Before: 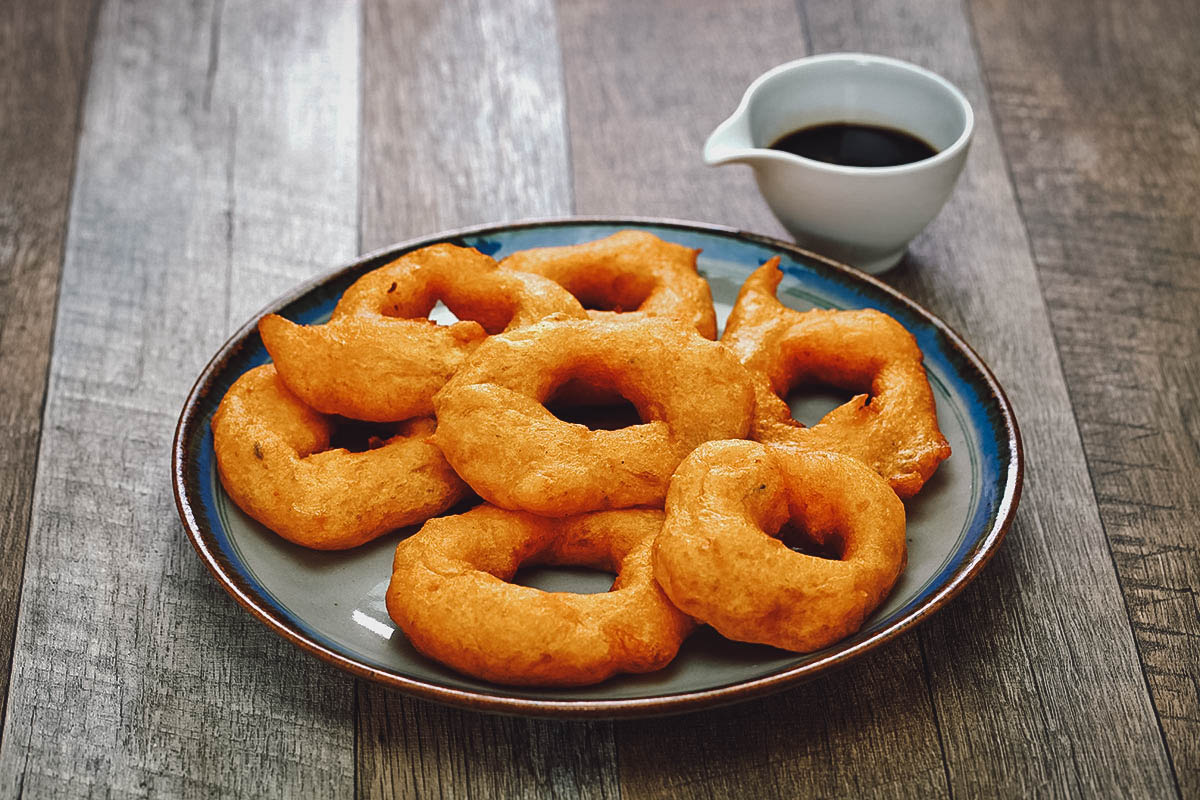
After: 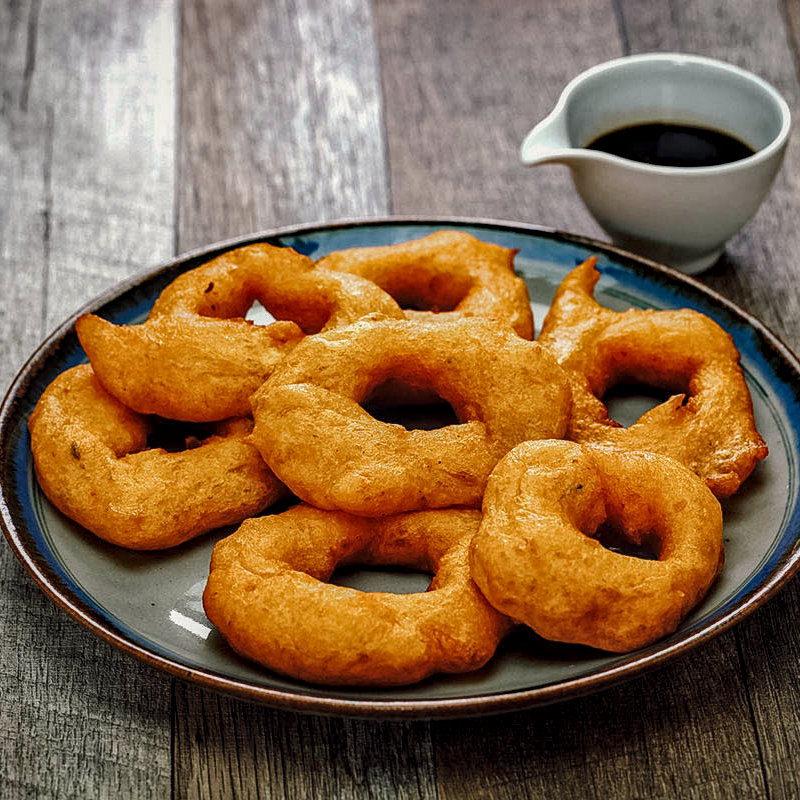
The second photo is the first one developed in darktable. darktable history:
exposure: exposure -0.216 EV, compensate highlight preservation false
crop and rotate: left 15.305%, right 18%
local contrast: detail 130%
haze removal: strength 0.299, distance 0.25, compatibility mode true, adaptive false
color correction: highlights b* 3.01
levels: levels [0.026, 0.507, 0.987]
tone curve: curves: ch0 [(0, 0) (0.003, 0.003) (0.011, 0.011) (0.025, 0.025) (0.044, 0.044) (0.069, 0.069) (0.1, 0.099) (0.136, 0.135) (0.177, 0.176) (0.224, 0.223) (0.277, 0.275) (0.335, 0.333) (0.399, 0.396) (0.468, 0.465) (0.543, 0.546) (0.623, 0.625) (0.709, 0.711) (0.801, 0.802) (0.898, 0.898) (1, 1)], color space Lab, independent channels
